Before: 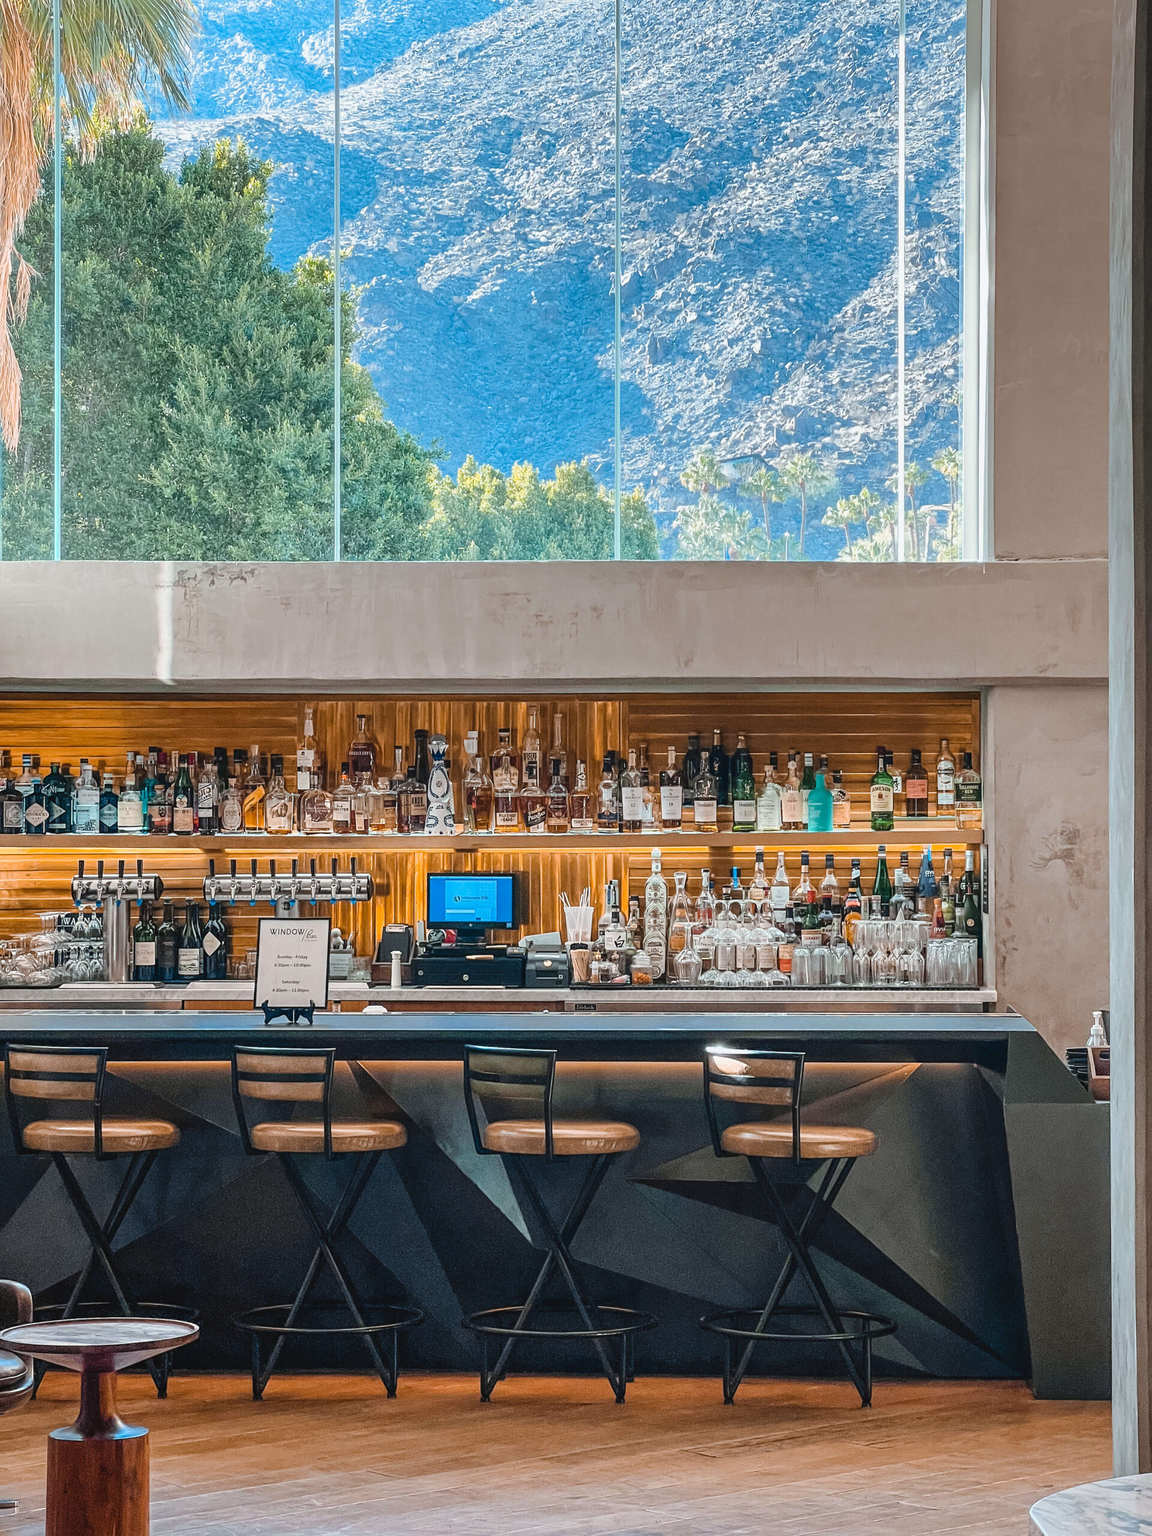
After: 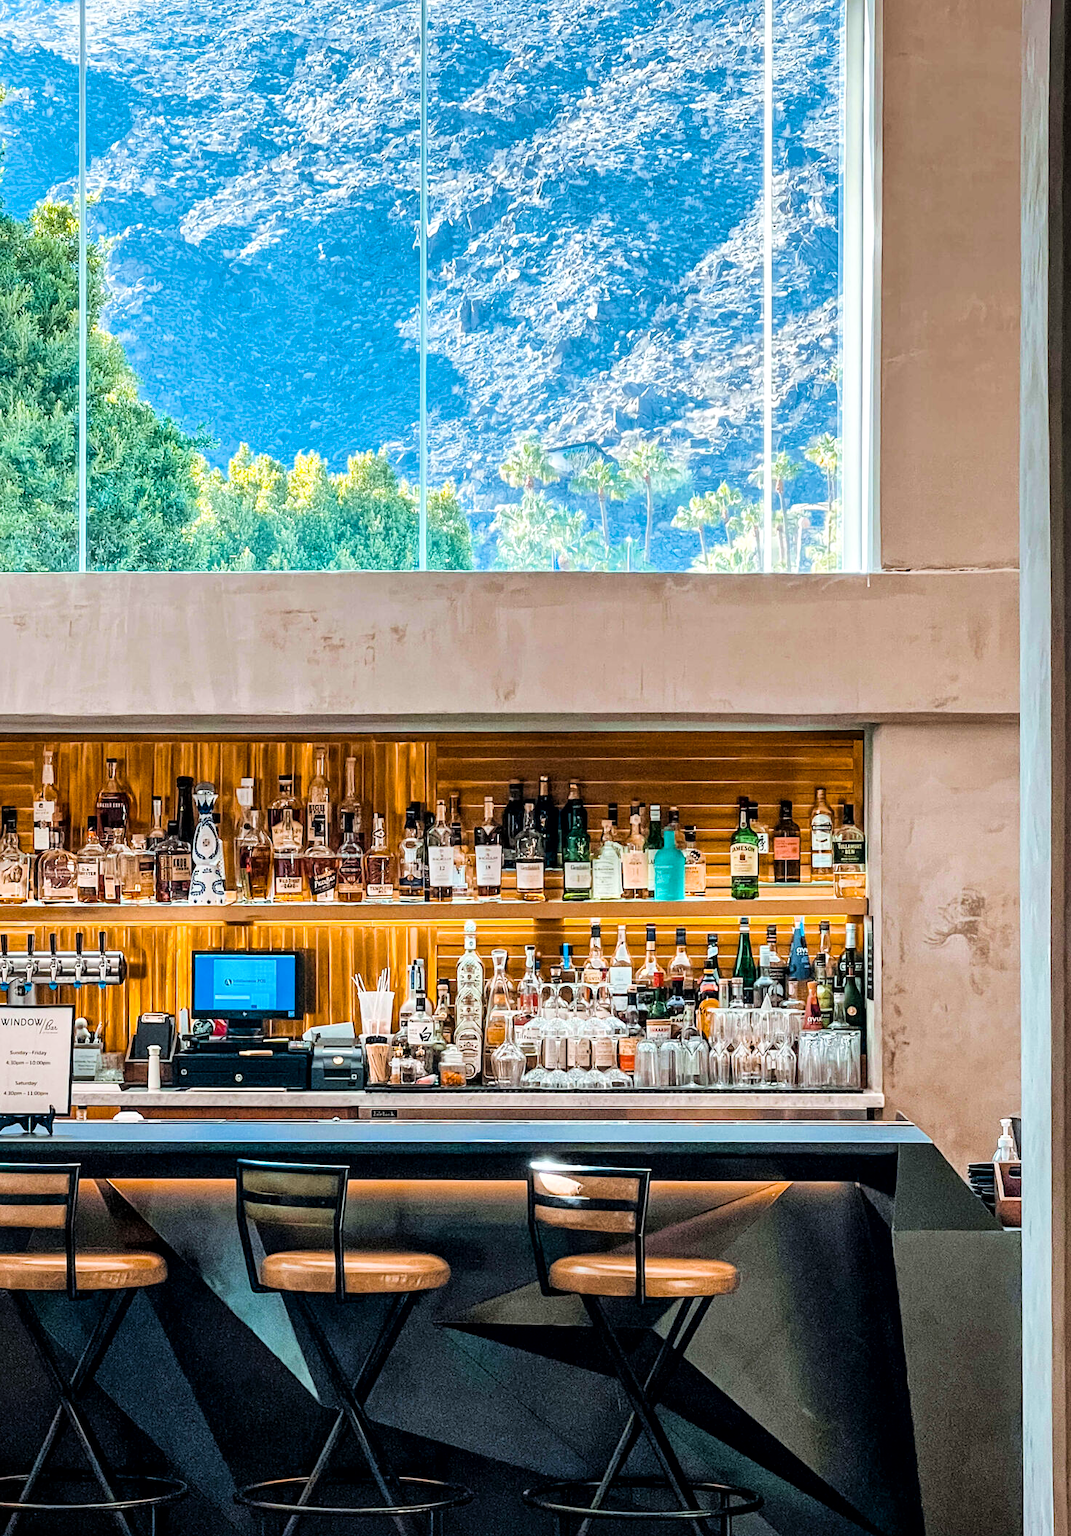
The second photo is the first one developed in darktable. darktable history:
tone equalizer: on, module defaults
local contrast: mode bilateral grid, contrast 21, coarseness 50, detail 141%, midtone range 0.2
filmic rgb: middle gray luminance 29.13%, black relative exposure -10.31 EV, white relative exposure 5.5 EV, threshold 5.98 EV, target black luminance 0%, hardness 3.97, latitude 2.37%, contrast 1.131, highlights saturation mix 4.17%, shadows ↔ highlights balance 14.95%, enable highlight reconstruction true
color balance rgb: perceptual saturation grading › global saturation 31.125%
velvia: on, module defaults
crop: left 23.436%, top 5.925%, bottom 11.748%
levels: mode automatic
